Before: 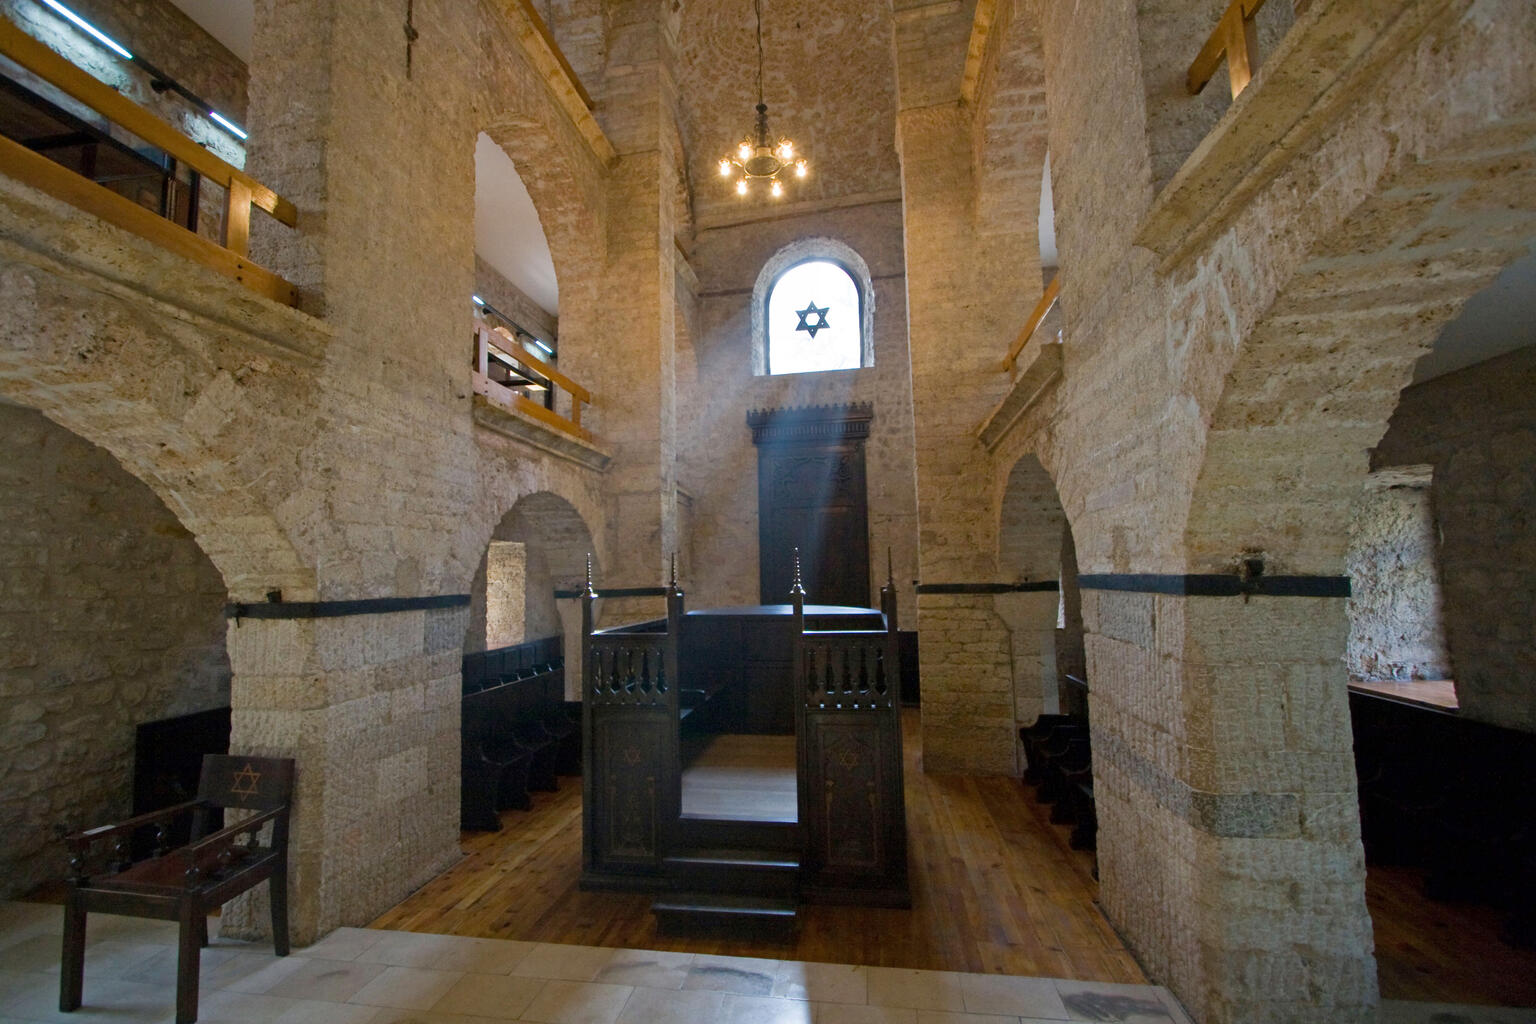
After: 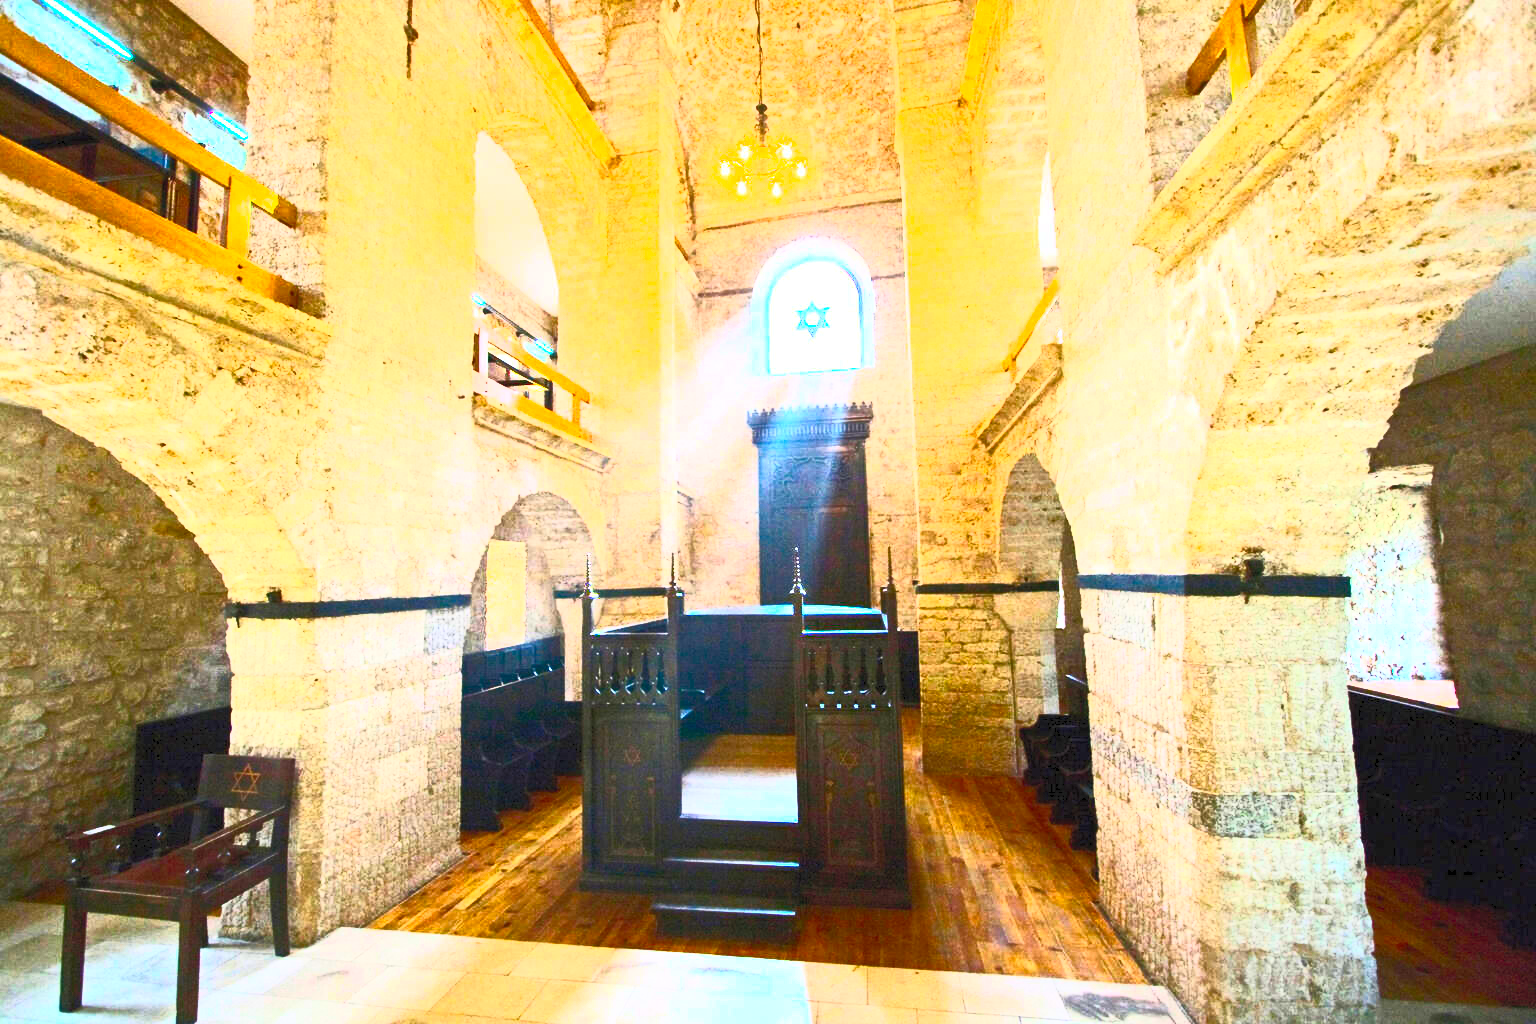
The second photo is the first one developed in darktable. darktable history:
exposure: exposure 1.162 EV, compensate highlight preservation false
contrast brightness saturation: contrast 0.989, brightness 0.989, saturation 0.992
